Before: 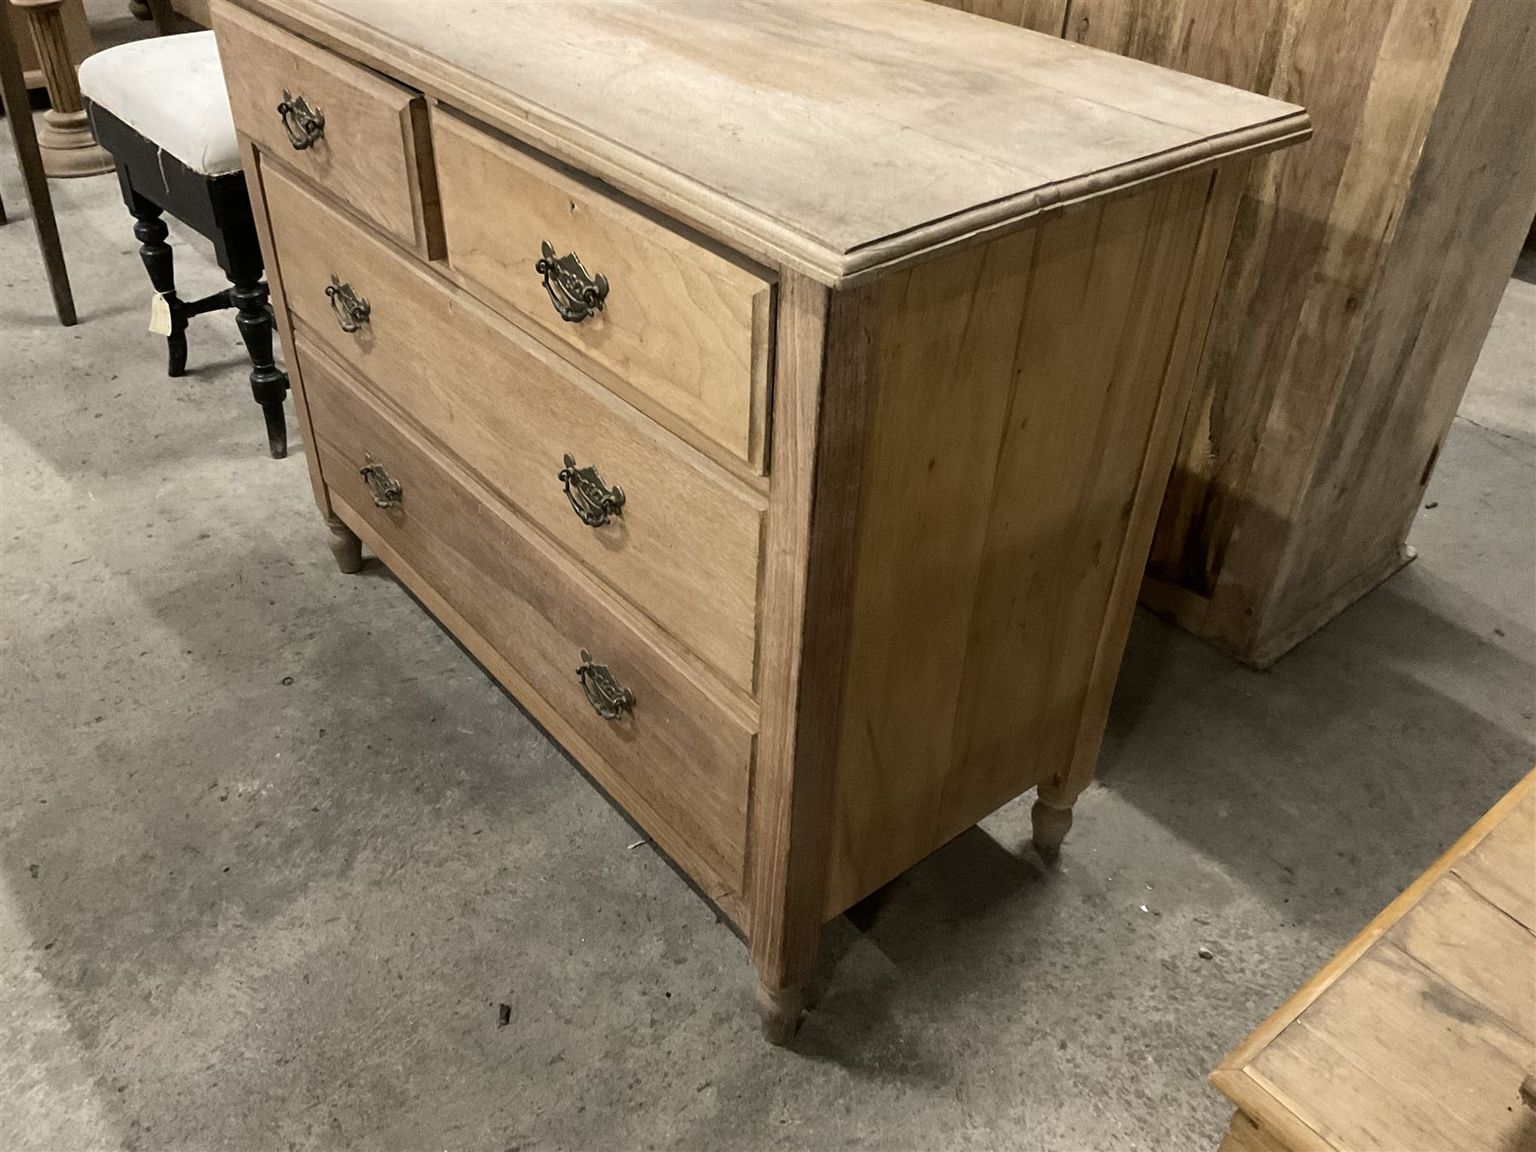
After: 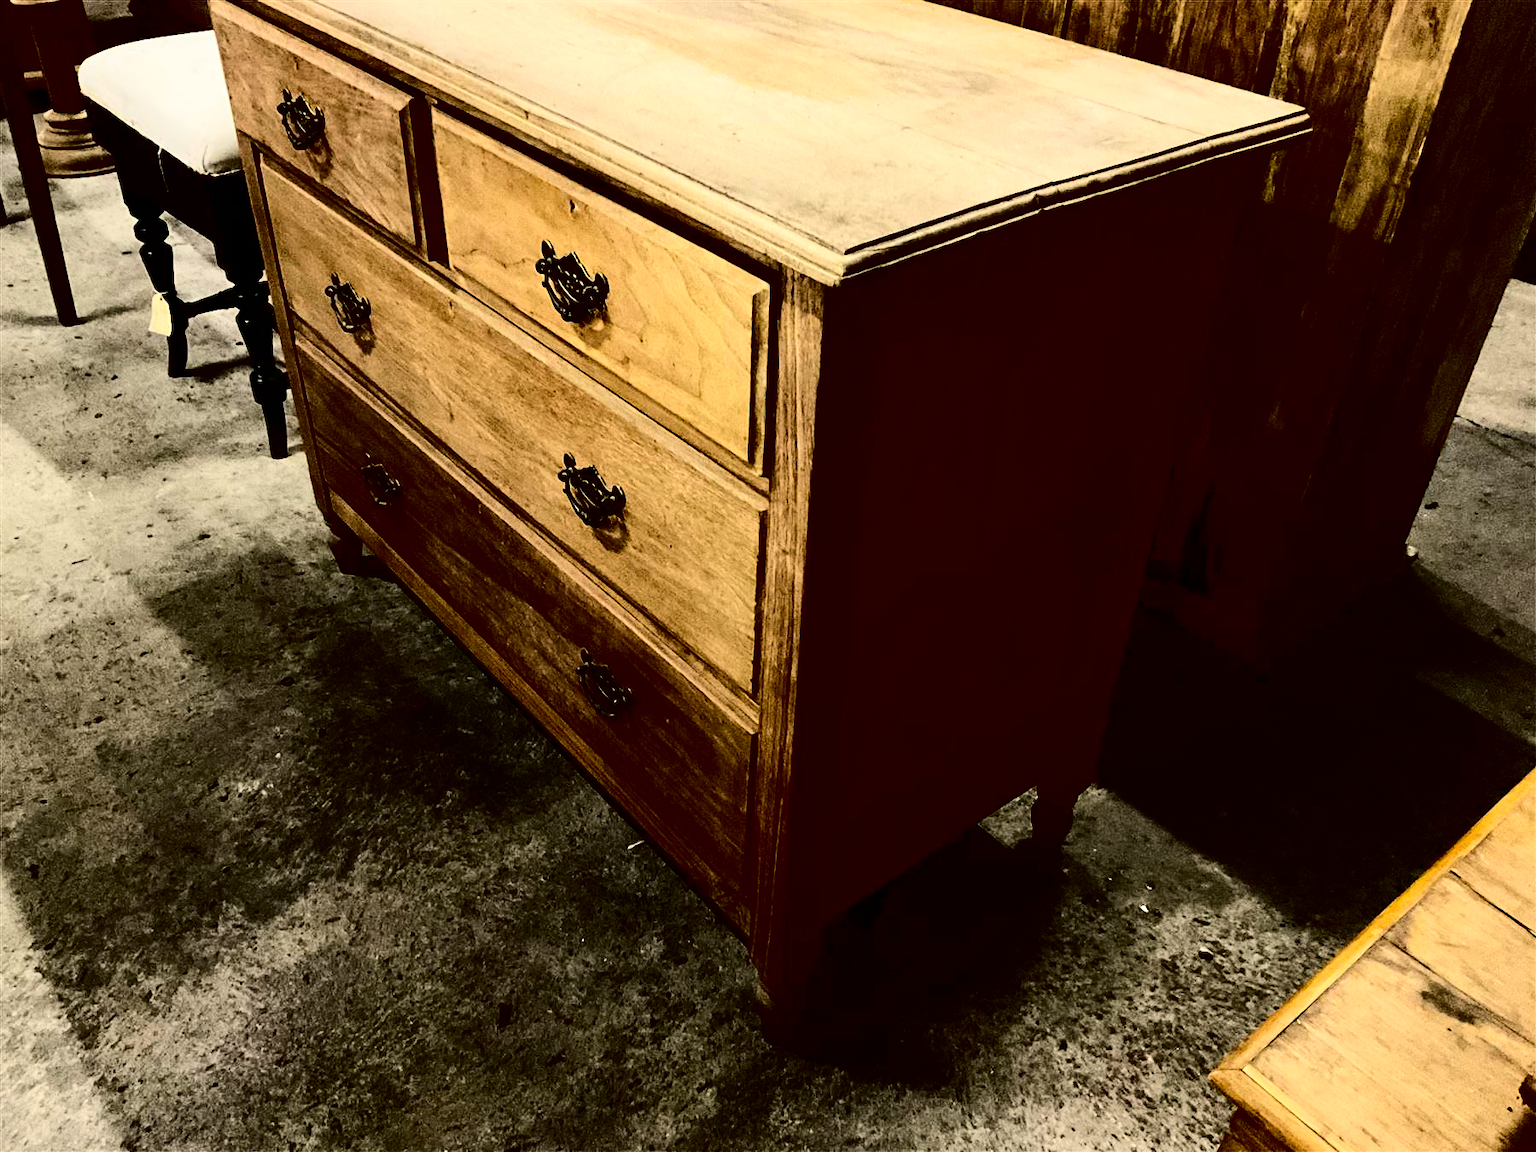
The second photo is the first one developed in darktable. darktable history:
contrast brightness saturation: contrast 0.758, brightness -0.999, saturation 1
